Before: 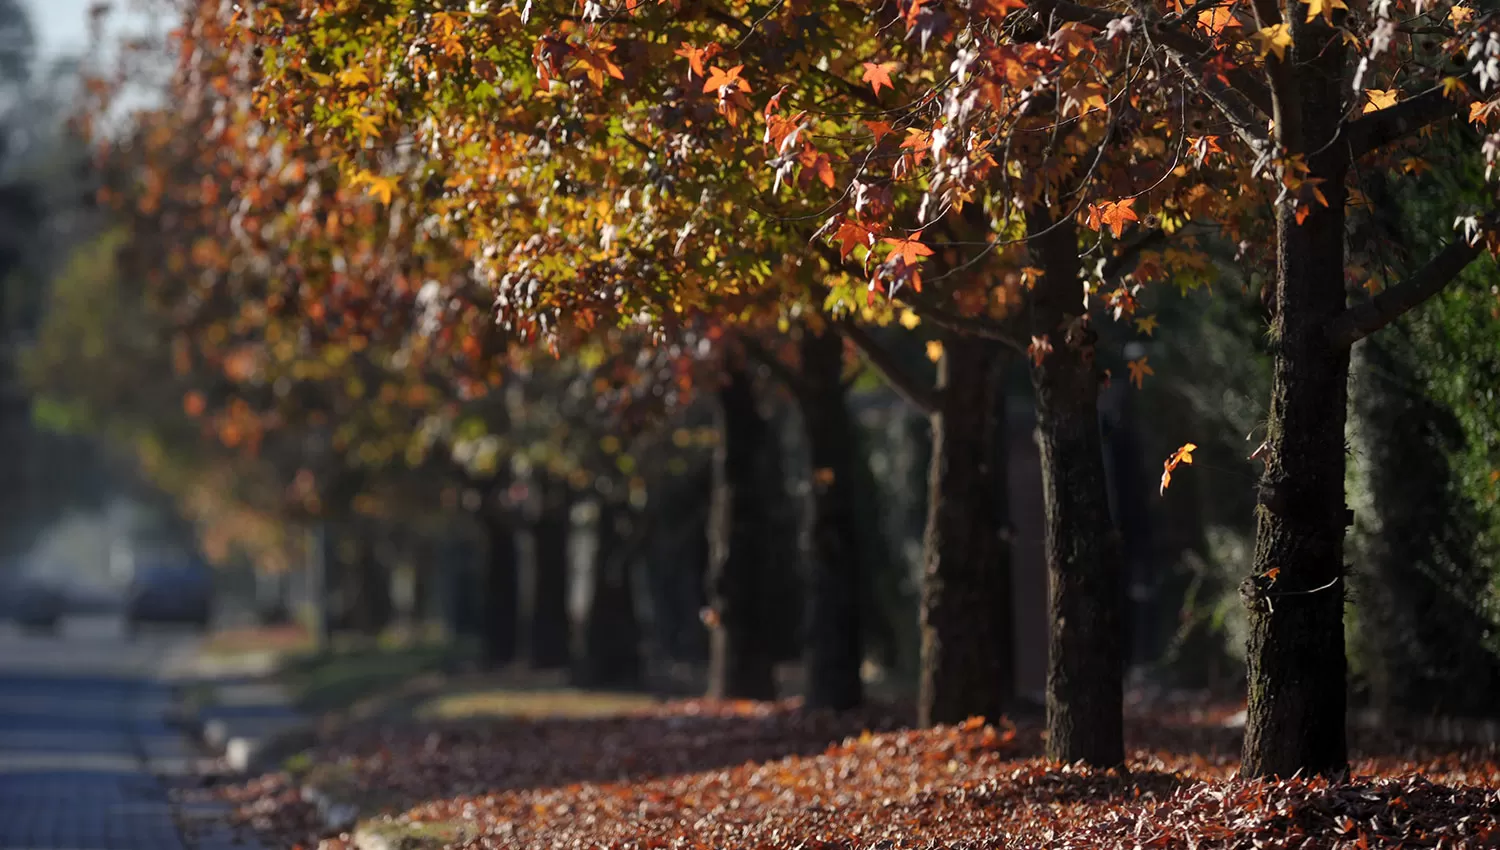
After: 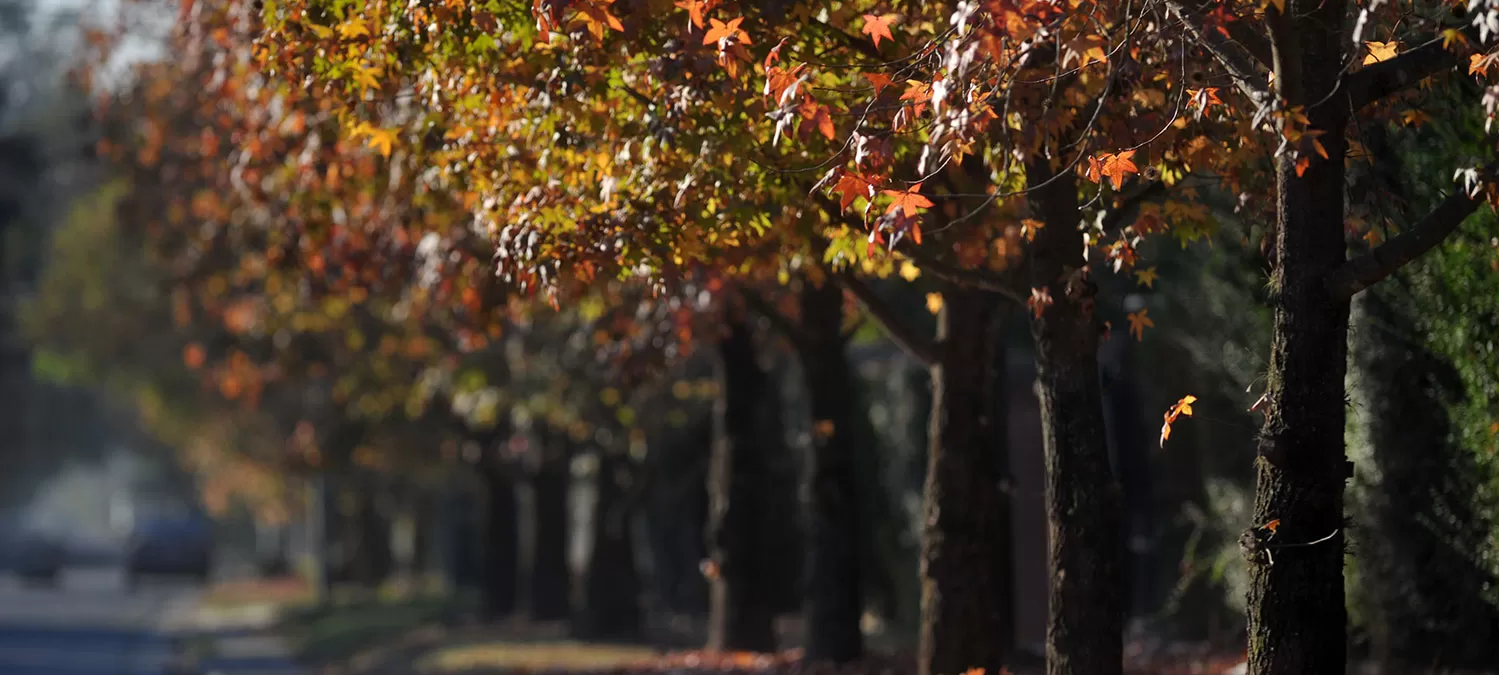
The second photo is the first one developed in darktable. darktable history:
crop and rotate: top 5.661%, bottom 14.819%
